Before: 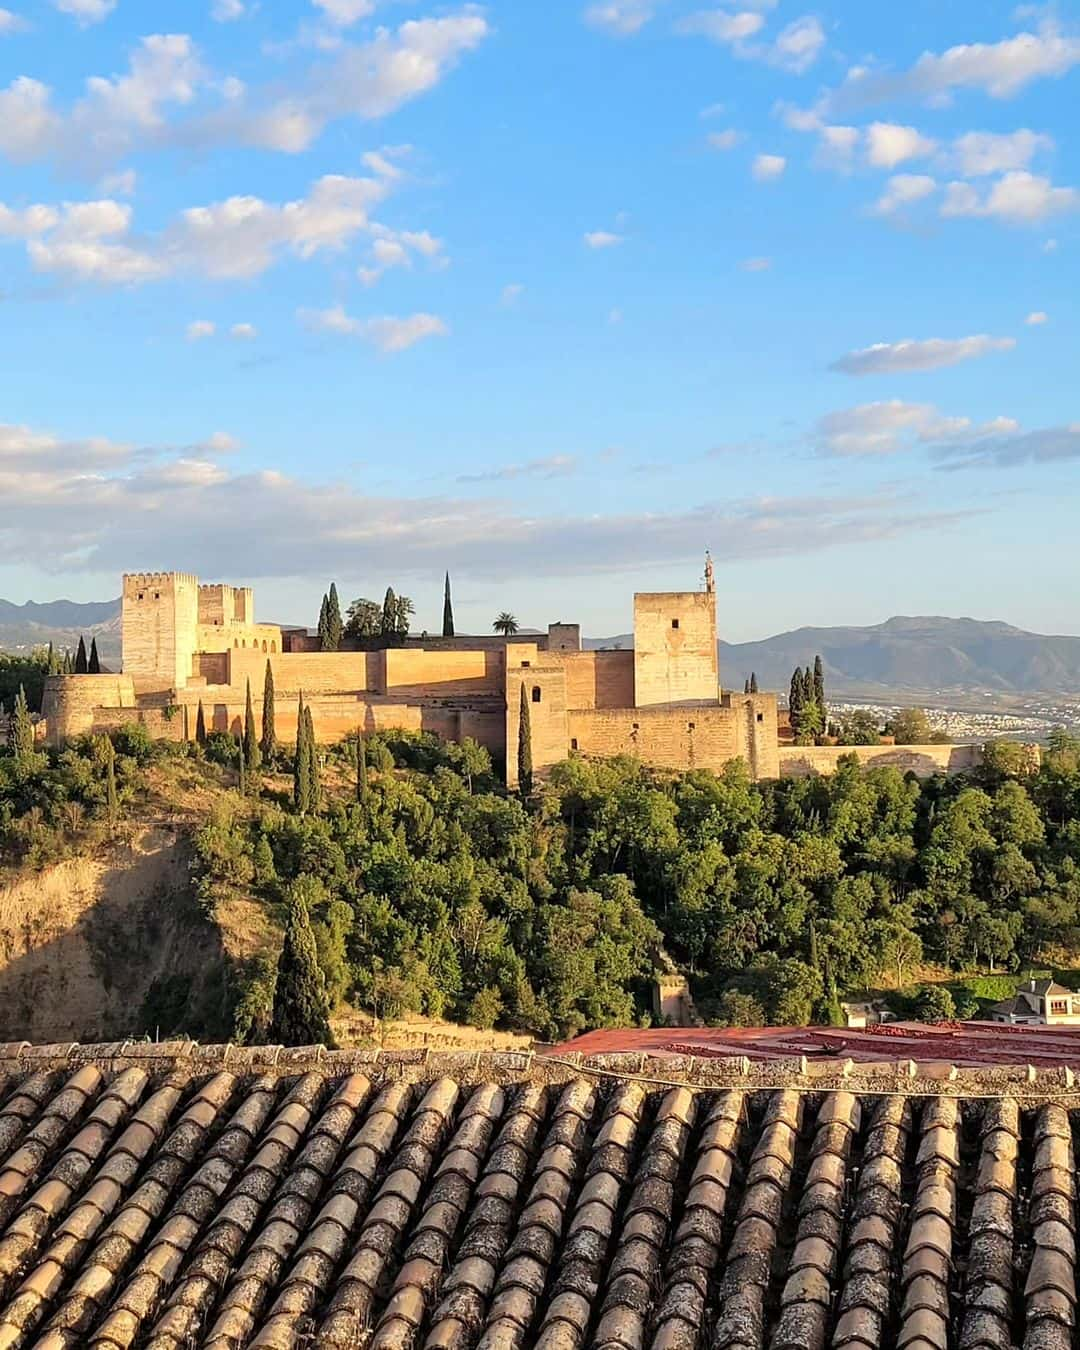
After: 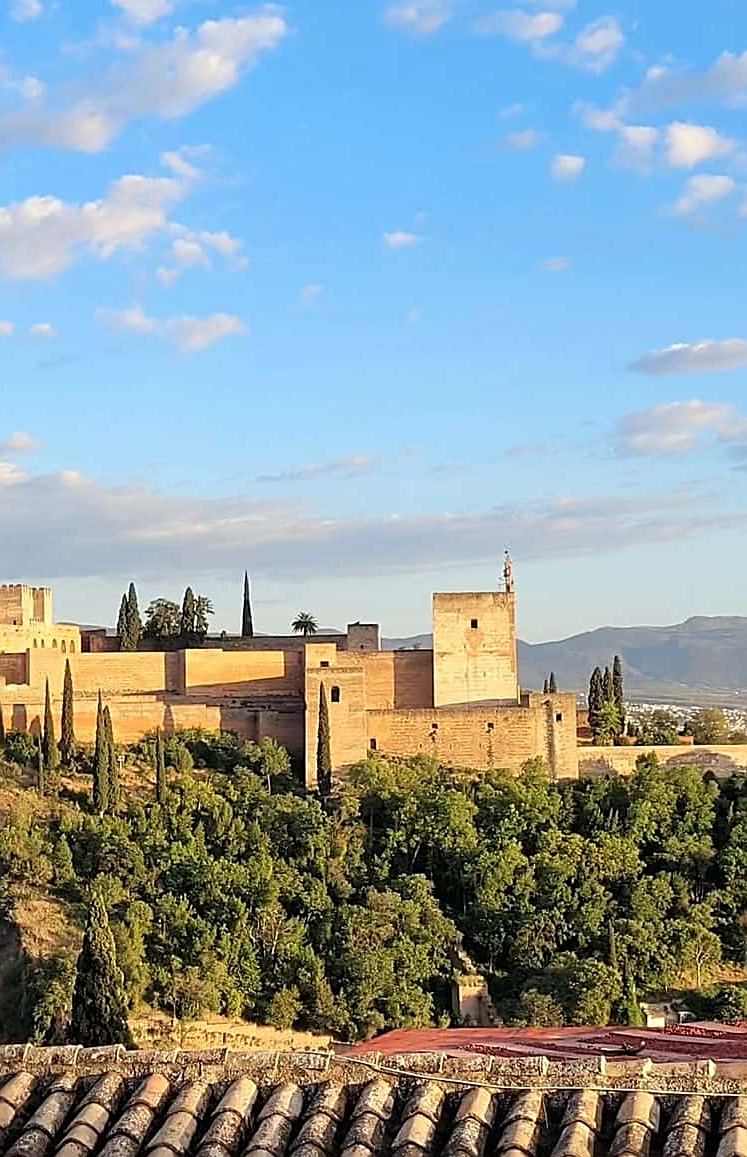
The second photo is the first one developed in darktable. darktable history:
crop: left 18.7%, right 12.124%, bottom 14.247%
sharpen: amount 0.493
